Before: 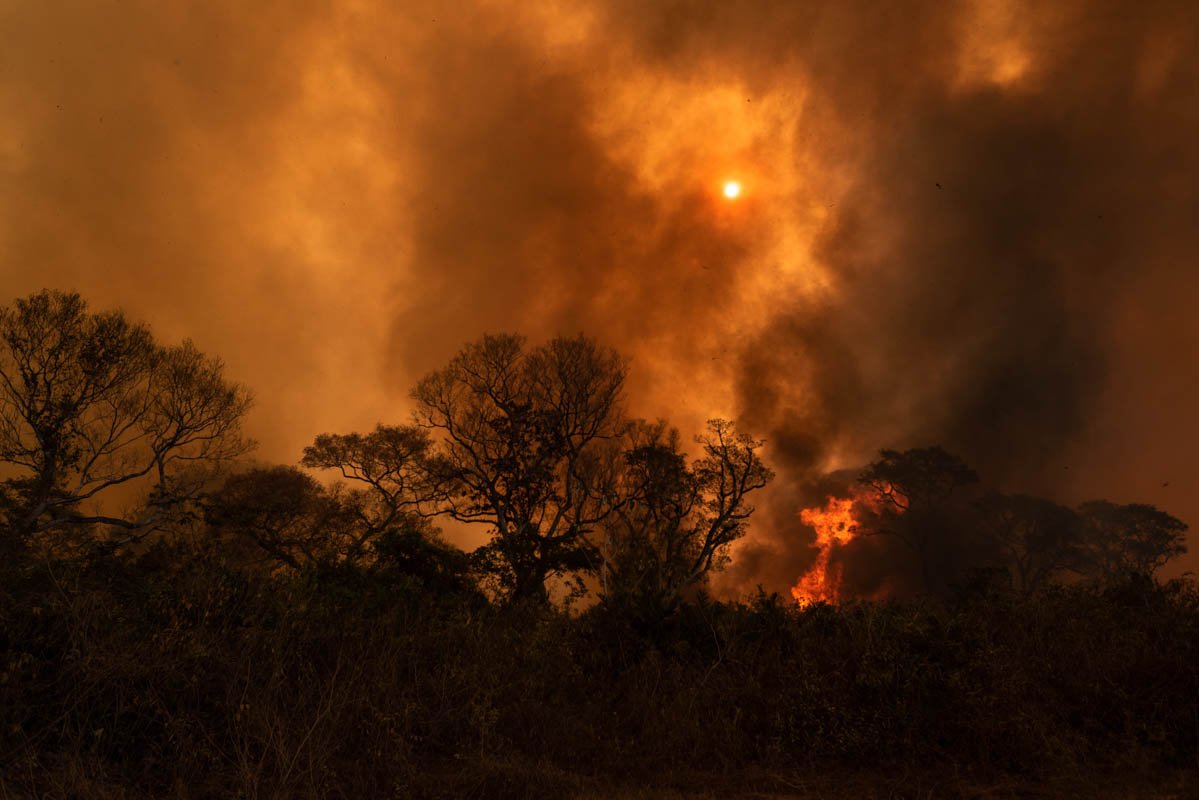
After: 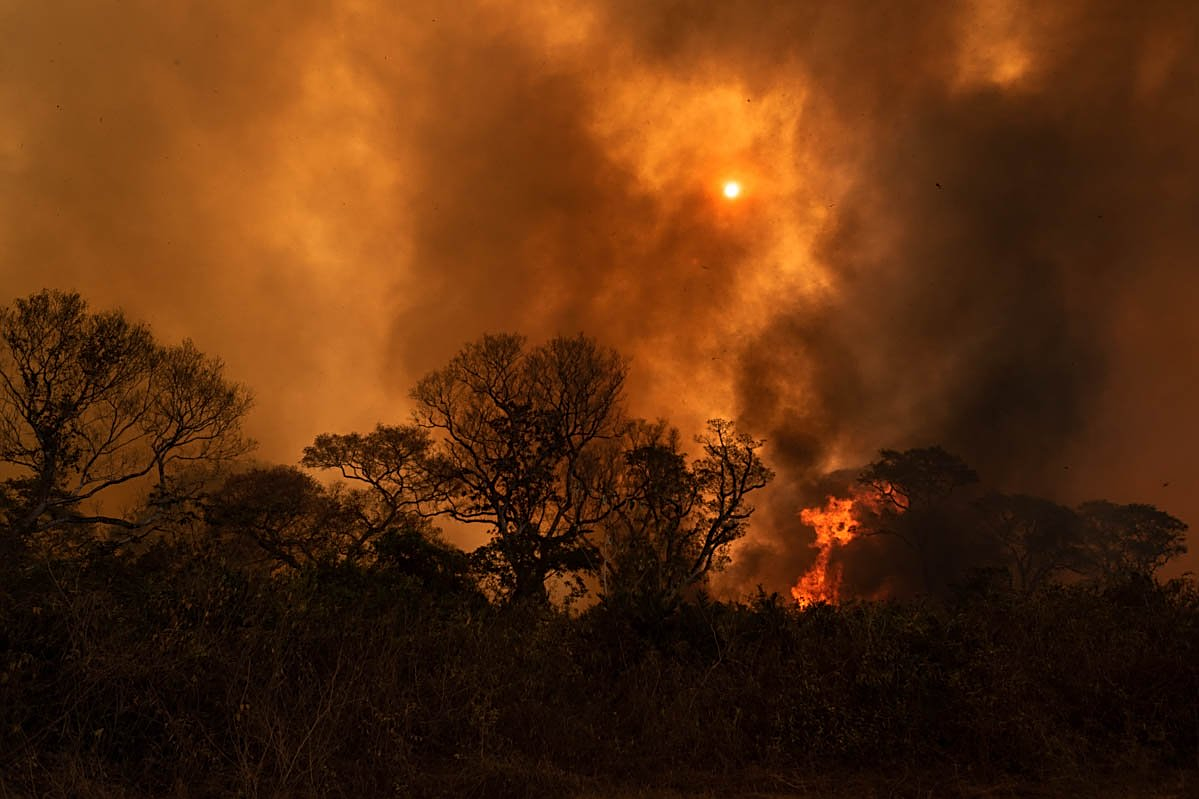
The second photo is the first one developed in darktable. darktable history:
crop: bottom 0.07%
sharpen: on, module defaults
